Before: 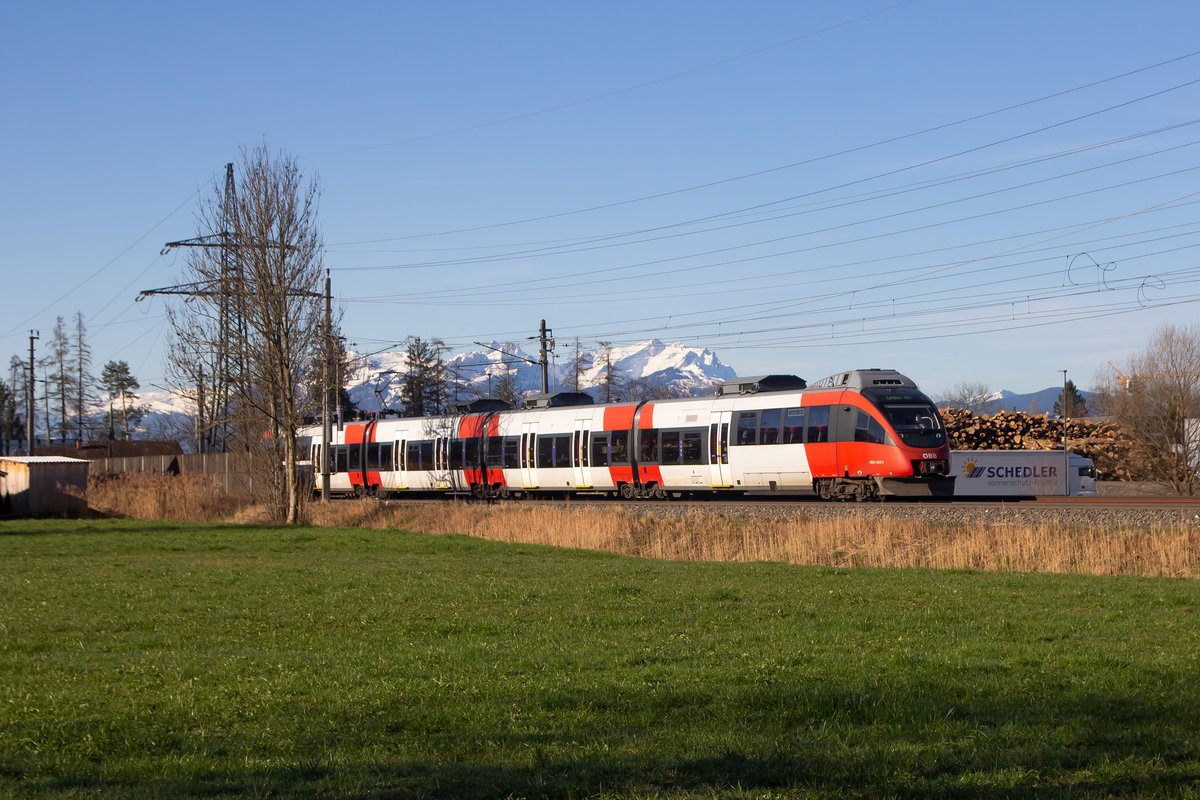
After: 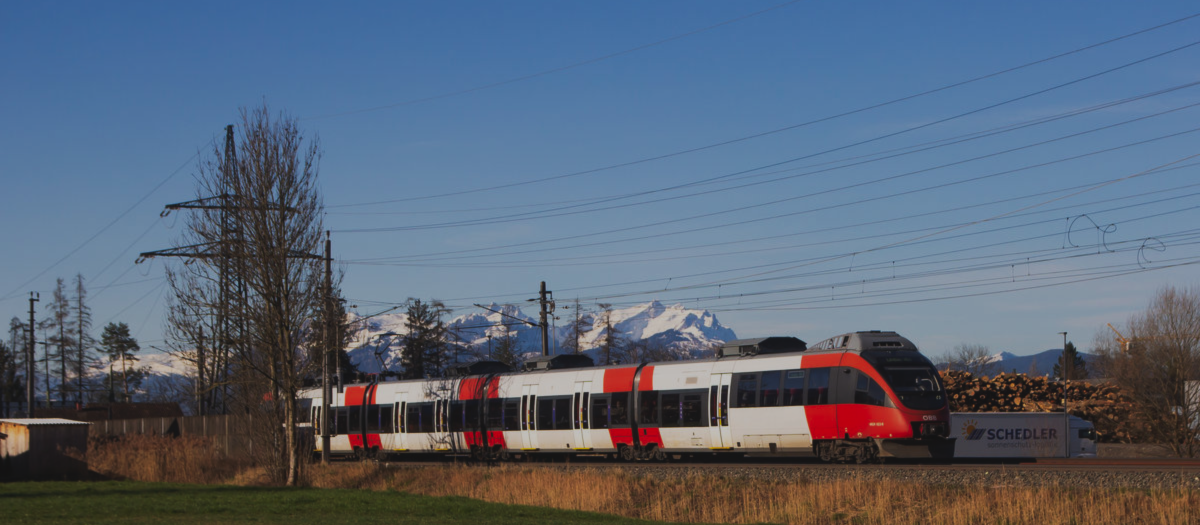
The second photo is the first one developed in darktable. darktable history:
crop and rotate: top 4.848%, bottom 29.503%
exposure: black level correction -0.016, exposure -1.018 EV, compensate highlight preservation false
tone curve: curves: ch0 [(0, 0) (0.003, 0.003) (0.011, 0.011) (0.025, 0.022) (0.044, 0.039) (0.069, 0.055) (0.1, 0.074) (0.136, 0.101) (0.177, 0.134) (0.224, 0.171) (0.277, 0.216) (0.335, 0.277) (0.399, 0.345) (0.468, 0.427) (0.543, 0.526) (0.623, 0.636) (0.709, 0.731) (0.801, 0.822) (0.898, 0.917) (1, 1)], preserve colors none
lowpass: radius 0.5, unbound 0
